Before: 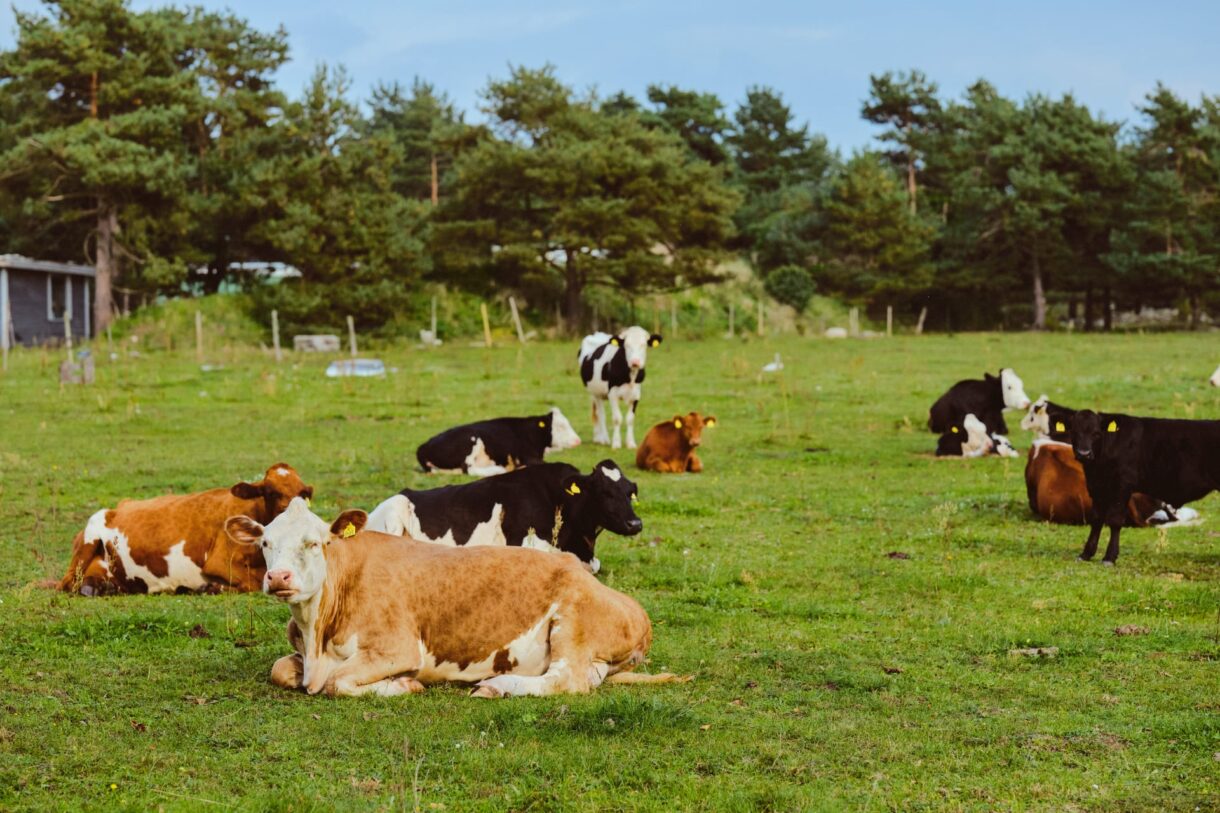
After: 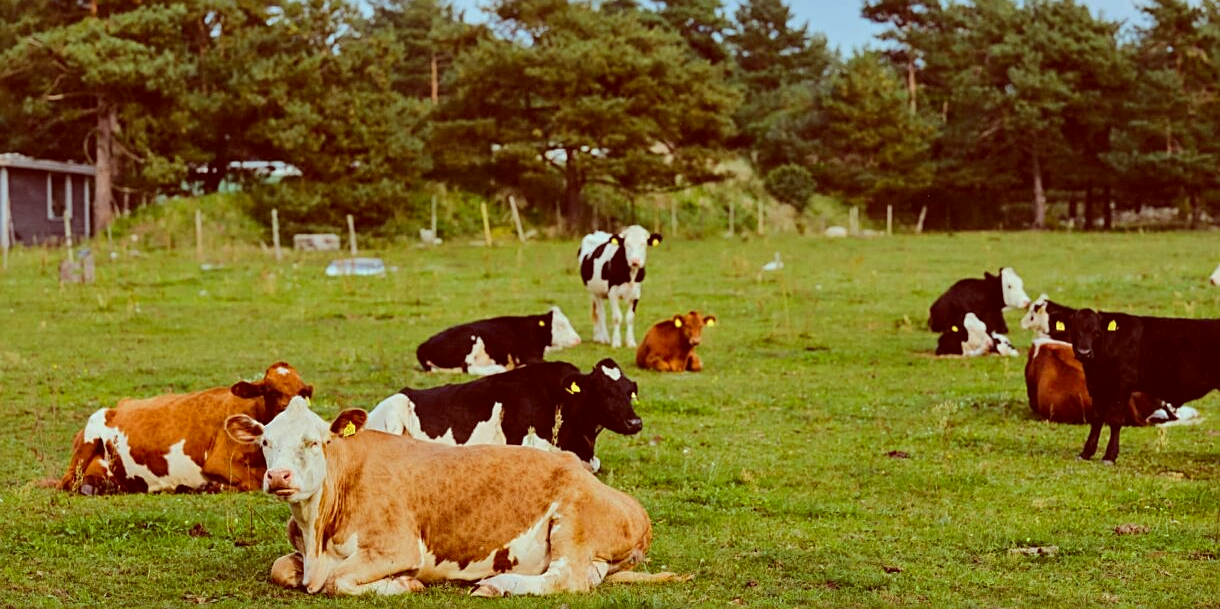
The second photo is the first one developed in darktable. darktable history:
color correction: highlights a* -7.23, highlights b* -0.161, shadows a* 20.08, shadows b* 11.73
crop and rotate: top 12.5%, bottom 12.5%
sharpen: on, module defaults
